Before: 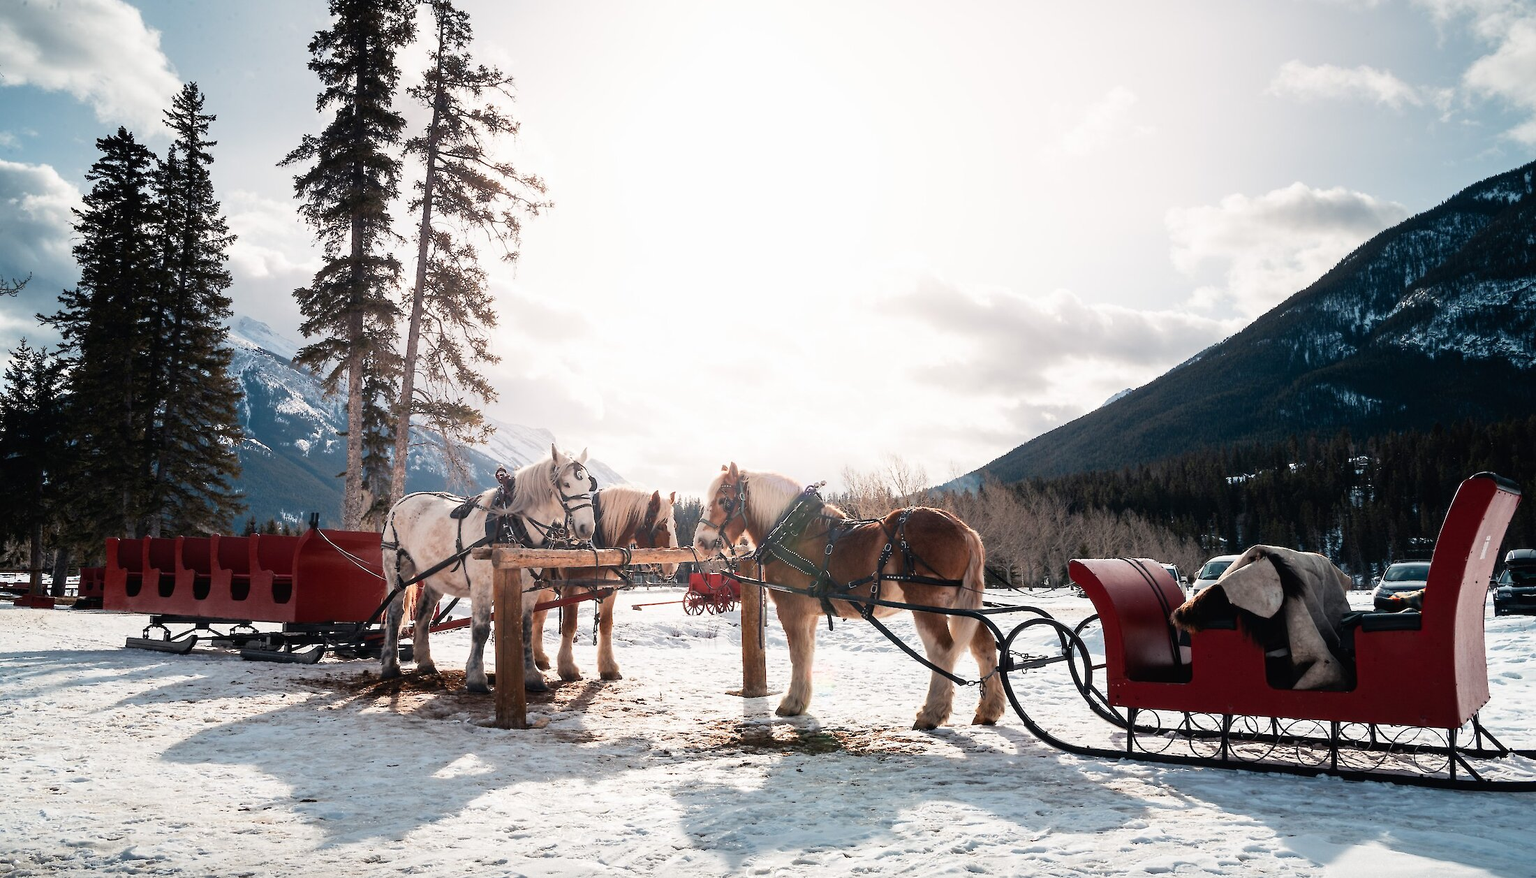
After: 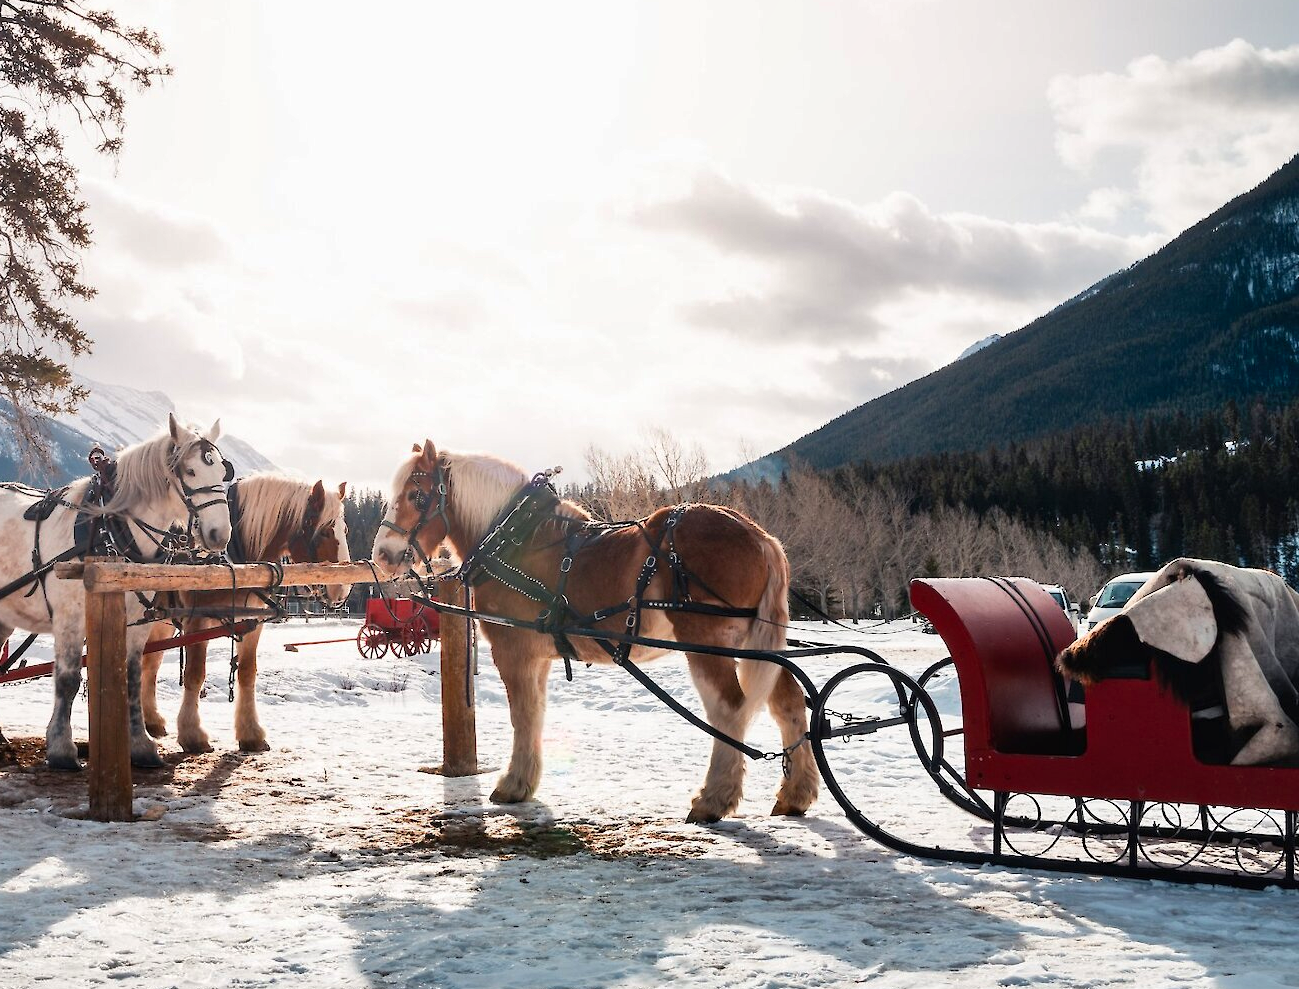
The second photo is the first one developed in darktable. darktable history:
color balance: output saturation 110%
white balance: emerald 1
levels: levels [0, 0.499, 1]
shadows and highlights: soften with gaussian
crop and rotate: left 28.256%, top 17.734%, right 12.656%, bottom 3.573%
